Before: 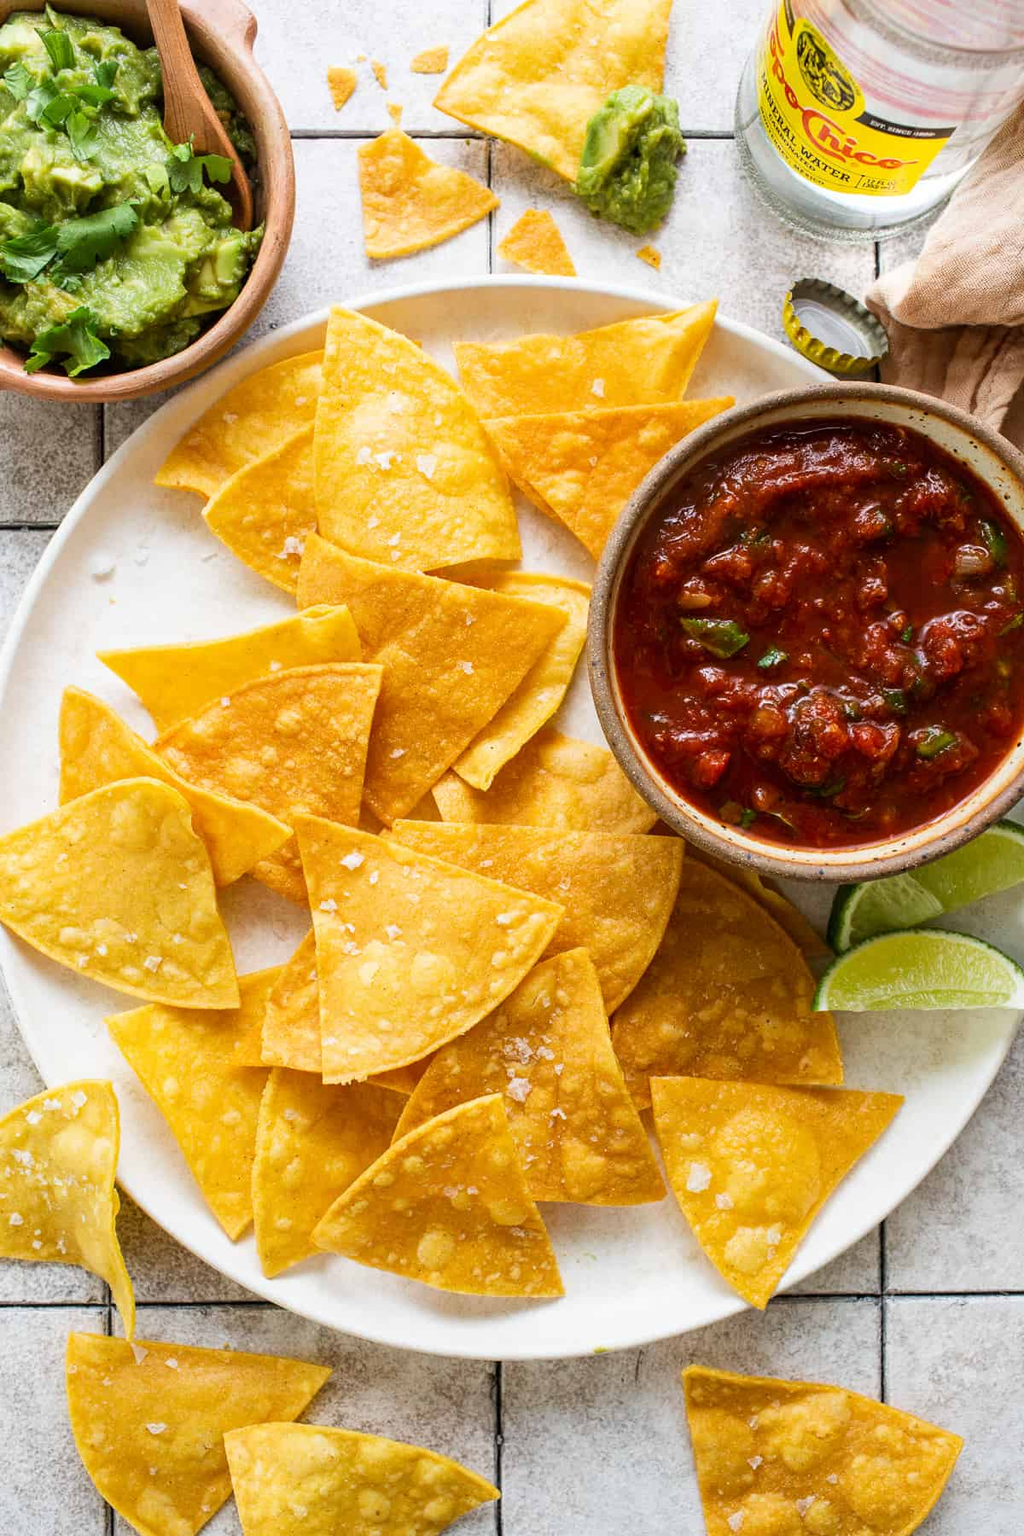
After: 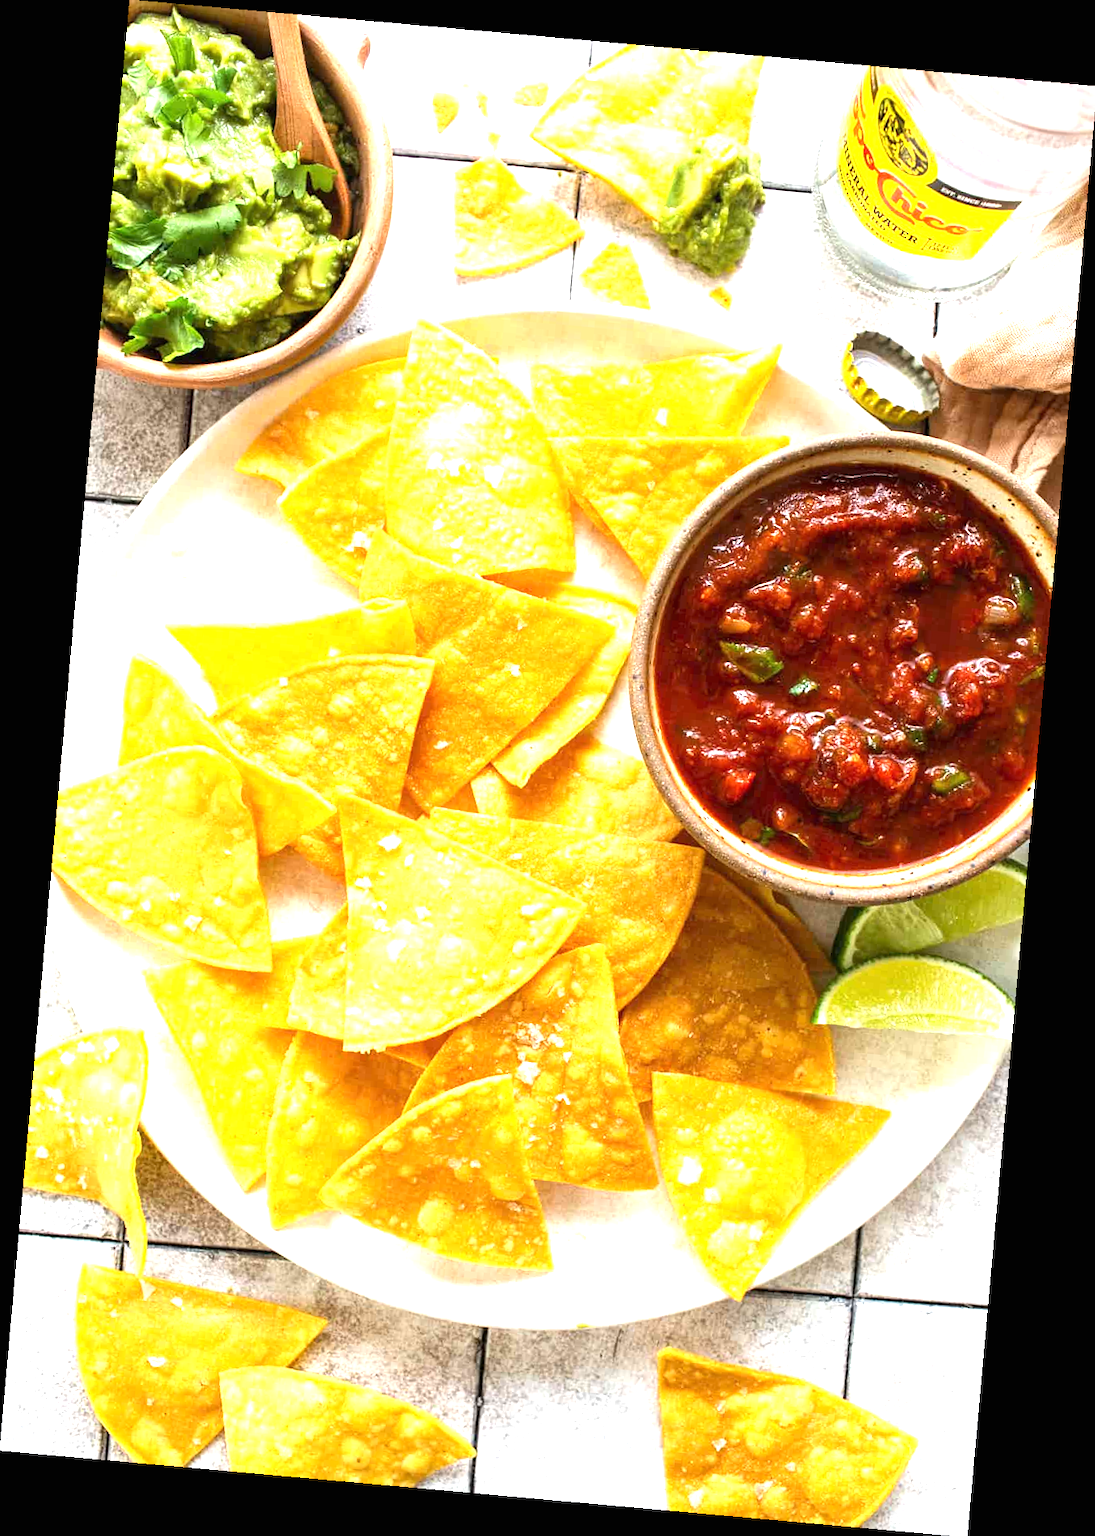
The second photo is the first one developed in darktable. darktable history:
exposure: black level correction 0, exposure 1.2 EV, compensate highlight preservation false
rotate and perspective: rotation 5.12°, automatic cropping off
